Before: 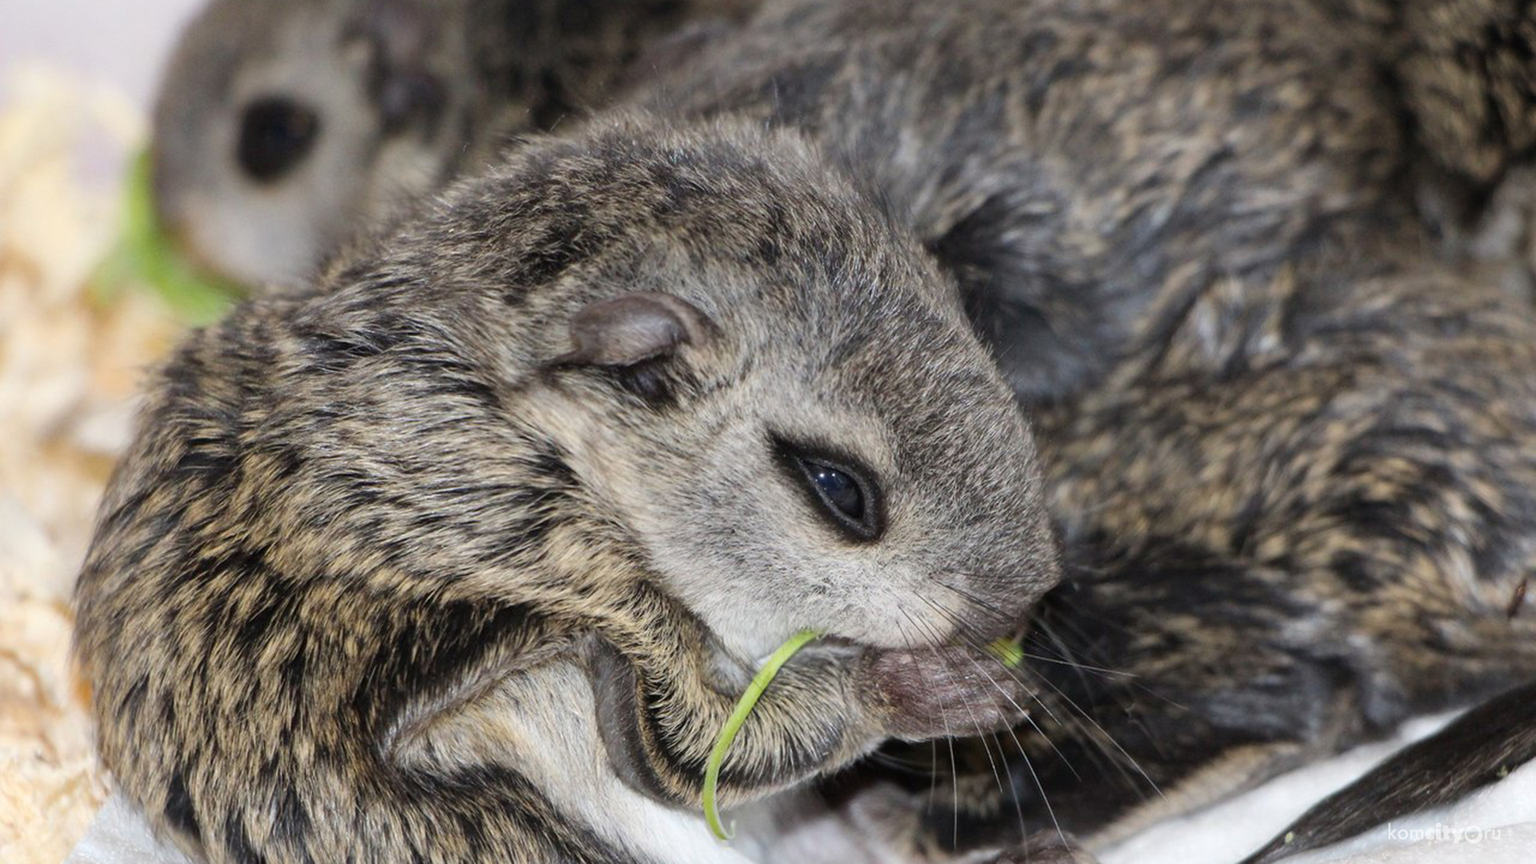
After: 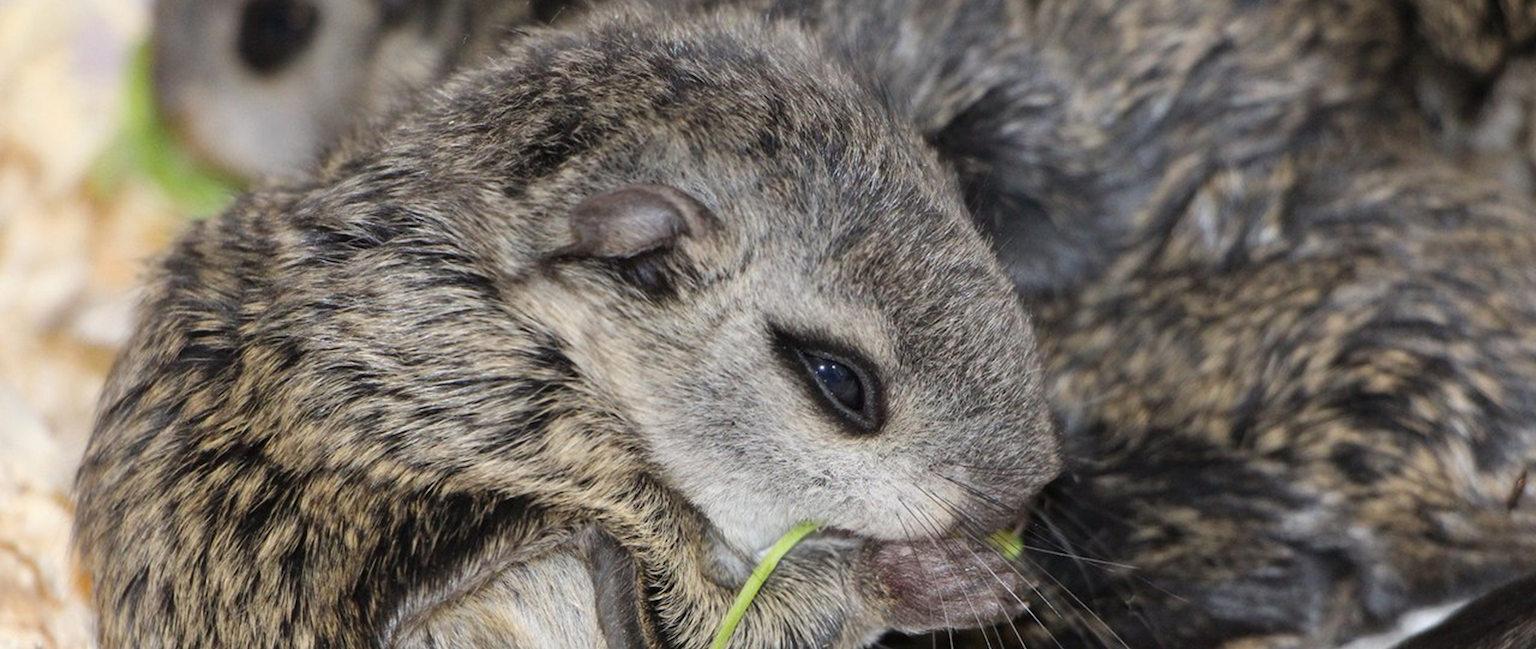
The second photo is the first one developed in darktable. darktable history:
crop and rotate: top 12.541%, bottom 12.186%
